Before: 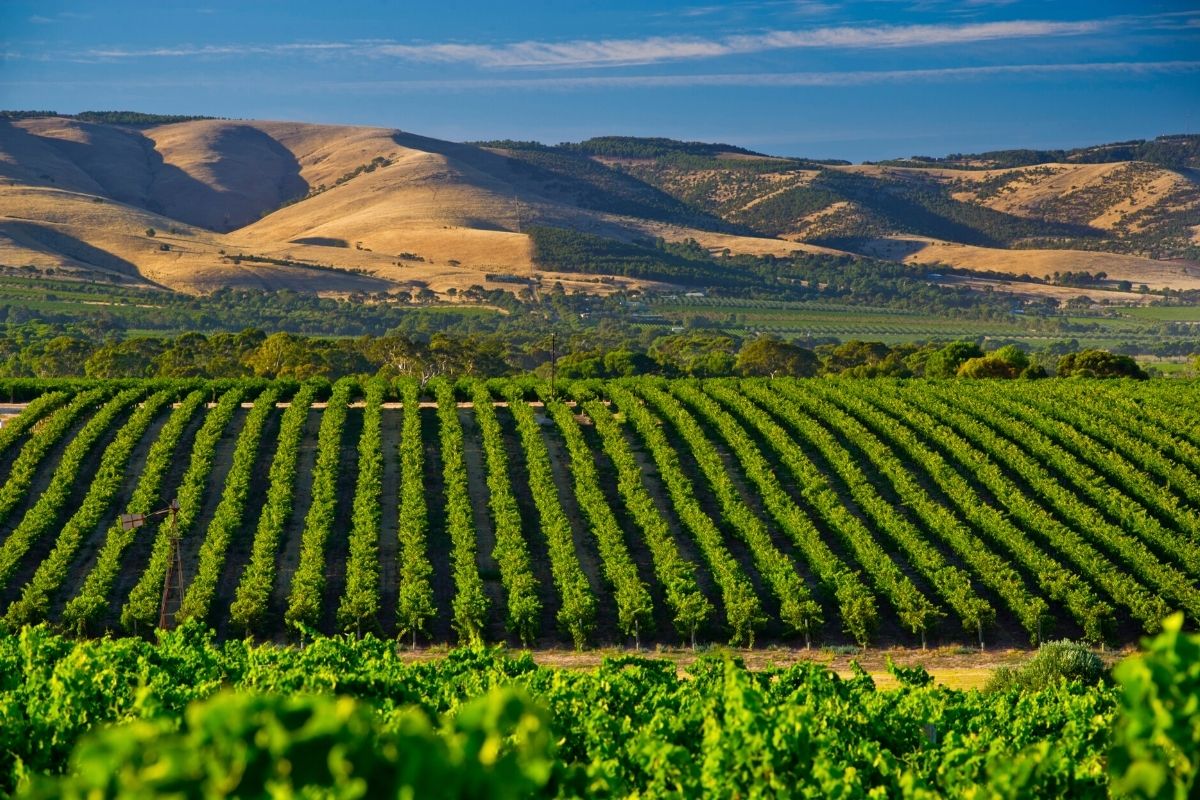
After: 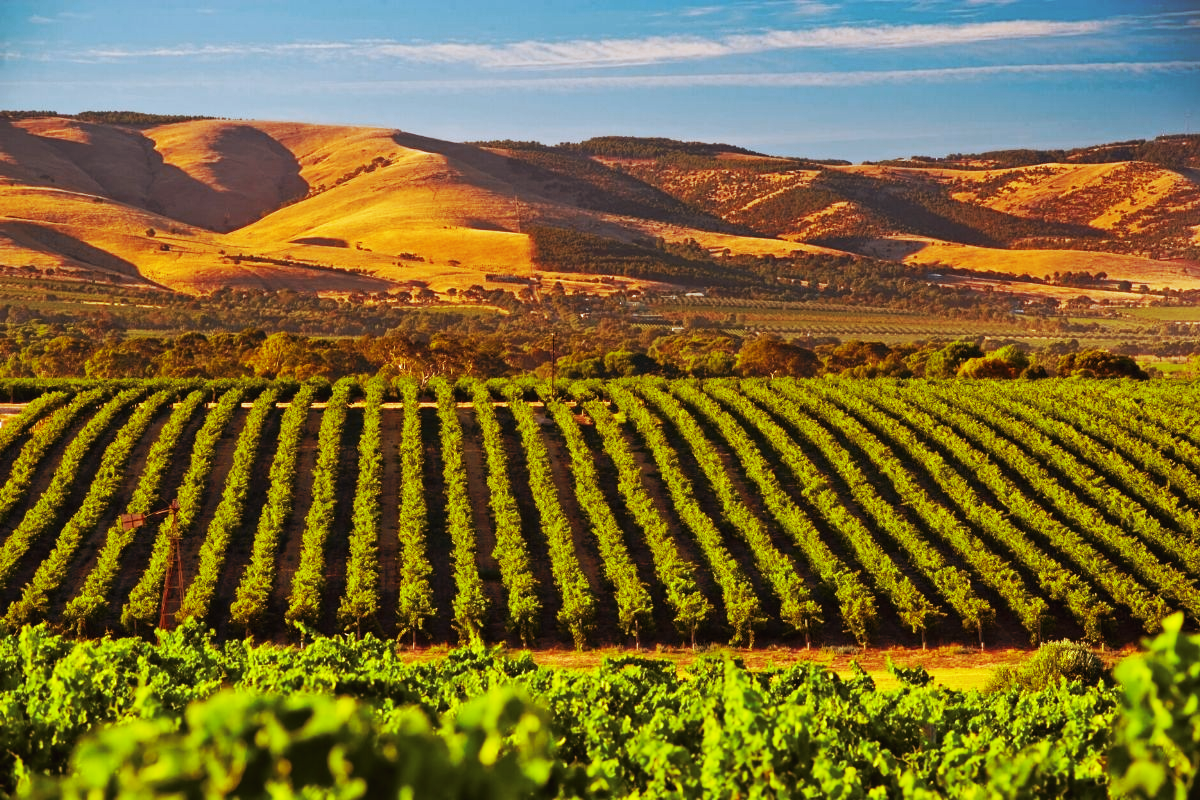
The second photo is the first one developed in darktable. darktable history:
tone curve: curves: ch0 [(0, 0) (0.003, 0.017) (0.011, 0.018) (0.025, 0.03) (0.044, 0.051) (0.069, 0.075) (0.1, 0.104) (0.136, 0.138) (0.177, 0.183) (0.224, 0.237) (0.277, 0.294) (0.335, 0.361) (0.399, 0.446) (0.468, 0.552) (0.543, 0.66) (0.623, 0.753) (0.709, 0.843) (0.801, 0.912) (0.898, 0.962) (1, 1)], preserve colors none
color look up table: target L [87.85, 81.8, 84.44, 88.54, 72.05, 73, 71.82, 68.52, 59.67, 44.3, 29.68, 200.09, 82.22, 65.59, 68.41, 53.22, 60.59, 60.13, 45.23, 42.54, 36.55, 36.26, 30.22, 33.97, 20.31, 0.86, 91.64, 86.23, 65.74, 72.73, 55.53, 52.06, 49.24, 58.08, 50.84, 62.71, 57.56, 43.89, 39.54, 40.29, 31.61, 21.28, 12.18, 90.68, 80.23, 79.33, 75.75, 65.39, 34.02], target a [-42.67, -48.13, -48.91, -21.69, -46.85, -18.23, -50.09, -38.32, -12.23, -15, -9.165, 0, -9.75, 17.33, 0.93, 43.48, 18.51, 11.33, 60.14, 55.4, 44.68, 35.07, 30.47, 49.3, 39.85, 2.72, 1.612, 17.12, 36.03, 20.35, 59.92, 72.77, 67.43, 6.679, 38.14, 2.919, 10.15, 63.63, 53.98, 57.09, 3.809, 39.12, 26.47, -13.58, -50.03, -14.32, -13.39, -19.94, -5.761], target b [85.11, 75.43, 32.41, 11.13, 3.901, 59.47, 29.93, 59.12, 31.25, 16.03, 32.37, 0, 69.47, 61.27, 62.45, 54.56, 34.65, 54.94, 50.13, 43.5, 40.17, 45.9, 26.91, 46.79, 31.99, 1.082, -7.742, -19.73, -15.18, -36.62, -47.04, -57.39, -26.62, 7.264, -18.18, -49.6, -20.48, -72.54, 4.468, -47.09, -22.78, 23.87, -13.15, -13.63, -29.99, -6.651, -27.86, -44.51, -4.973], num patches 49
